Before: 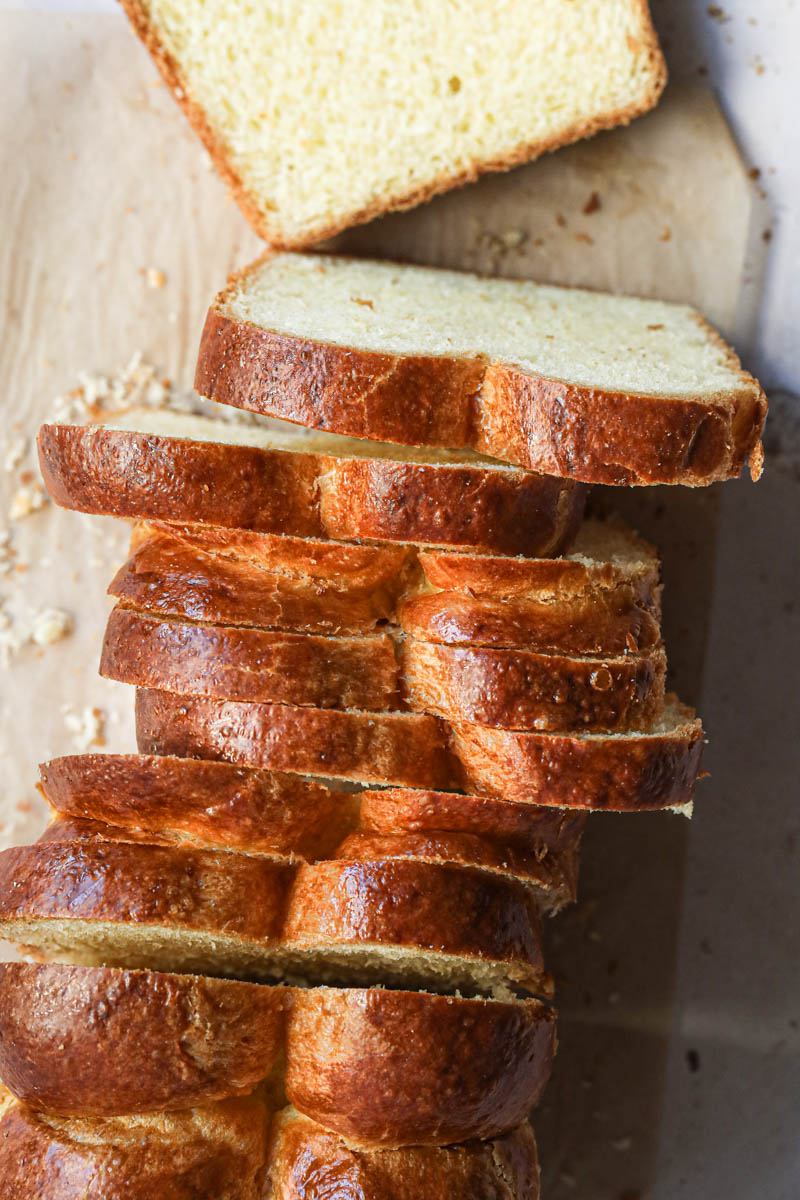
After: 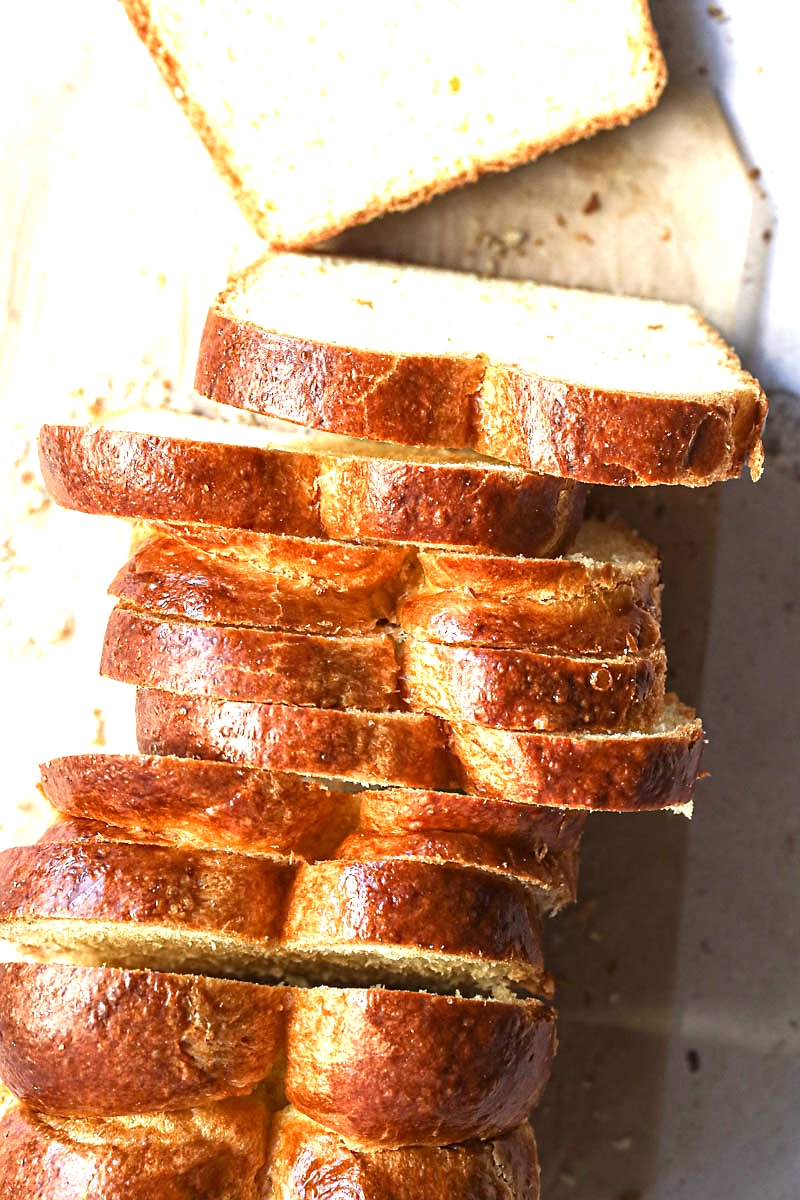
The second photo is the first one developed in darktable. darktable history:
contrast brightness saturation: contrast 0.03, brightness -0.04
exposure: black level correction 0, exposure 1.1 EV, compensate exposure bias true, compensate highlight preservation false
sharpen: radius 0.969, amount 0.604
